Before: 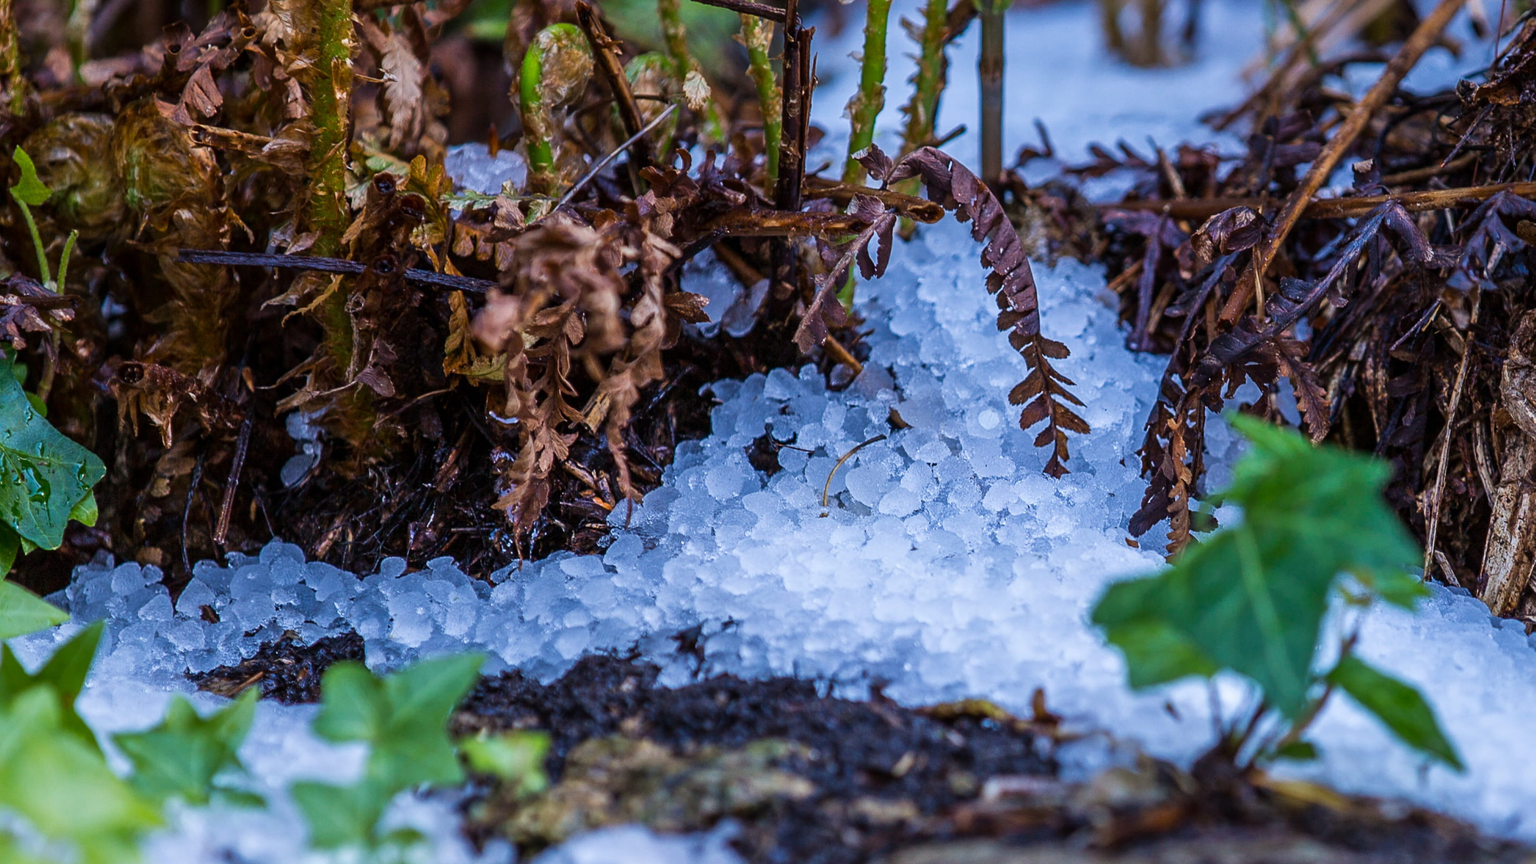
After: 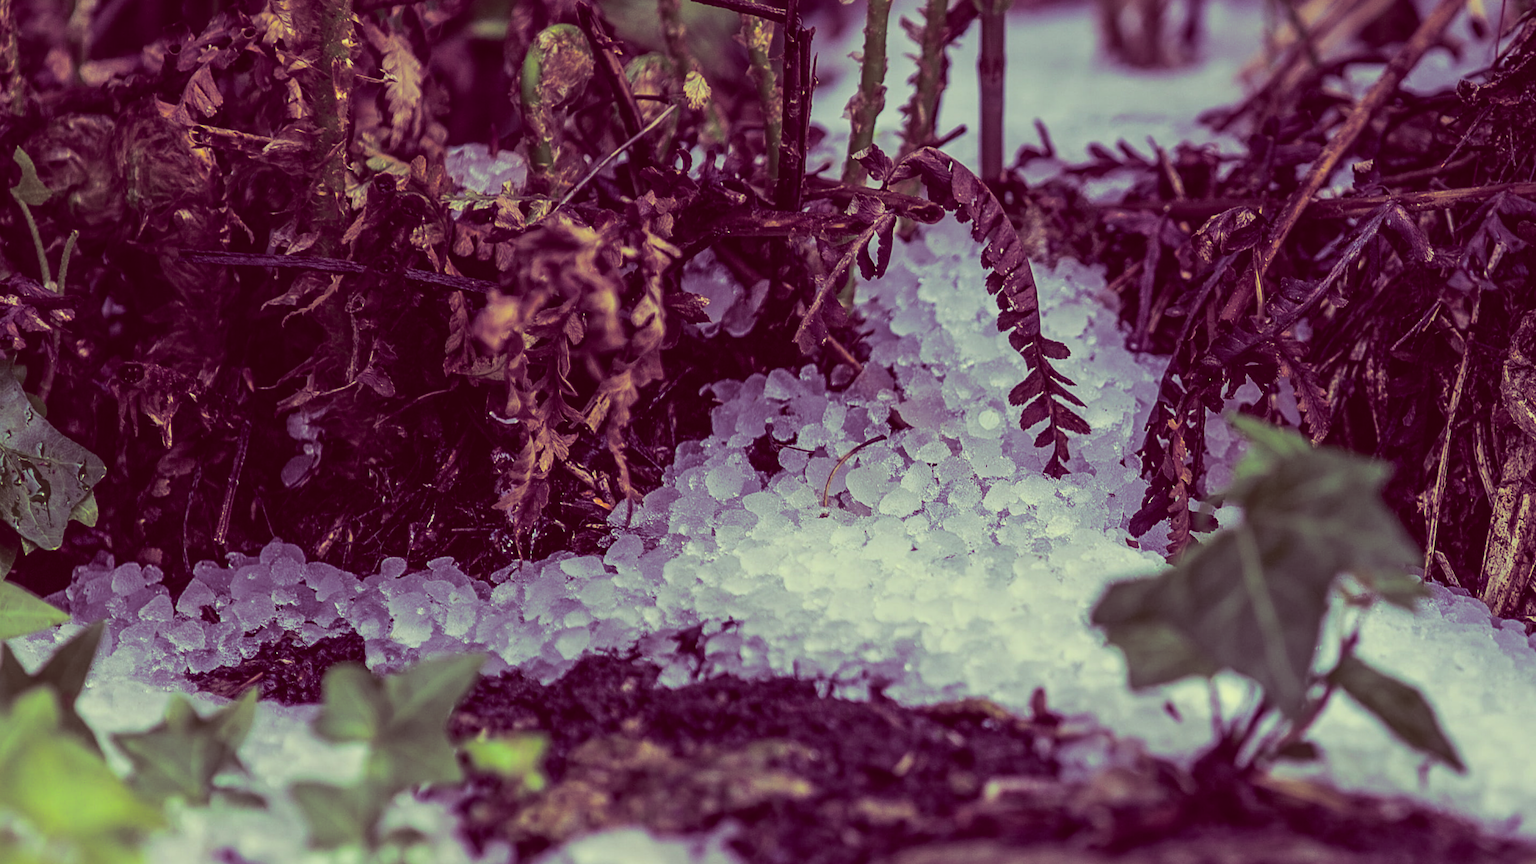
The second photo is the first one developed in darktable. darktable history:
color balance: lift [1, 1.015, 0.987, 0.985], gamma [1, 0.959, 1.042, 0.958], gain [0.927, 0.938, 1.072, 0.928], contrast 1.5%
color correction: highlights a* 1.12, highlights b* 24.26, shadows a* 15.58, shadows b* 24.26
split-toning: shadows › hue 277.2°, shadows › saturation 0.74
